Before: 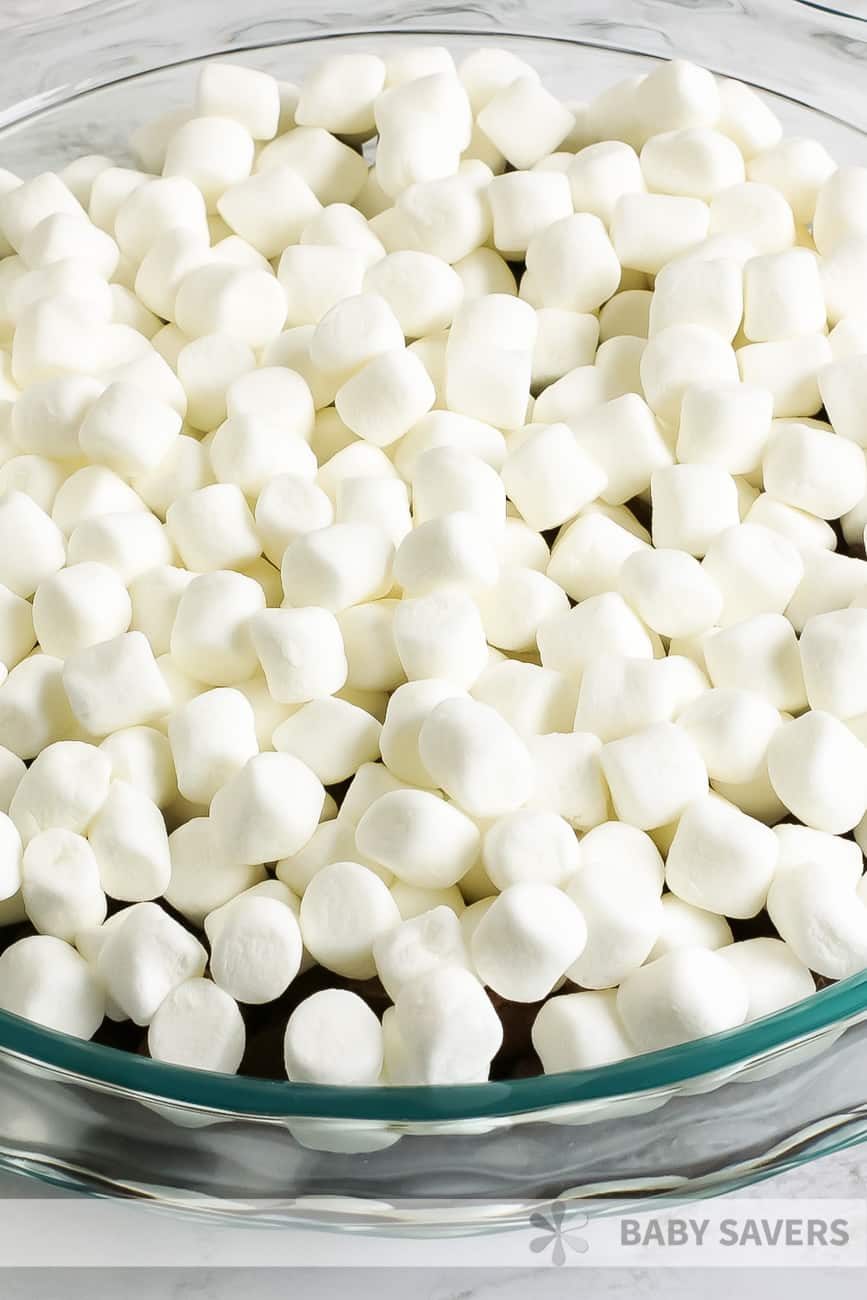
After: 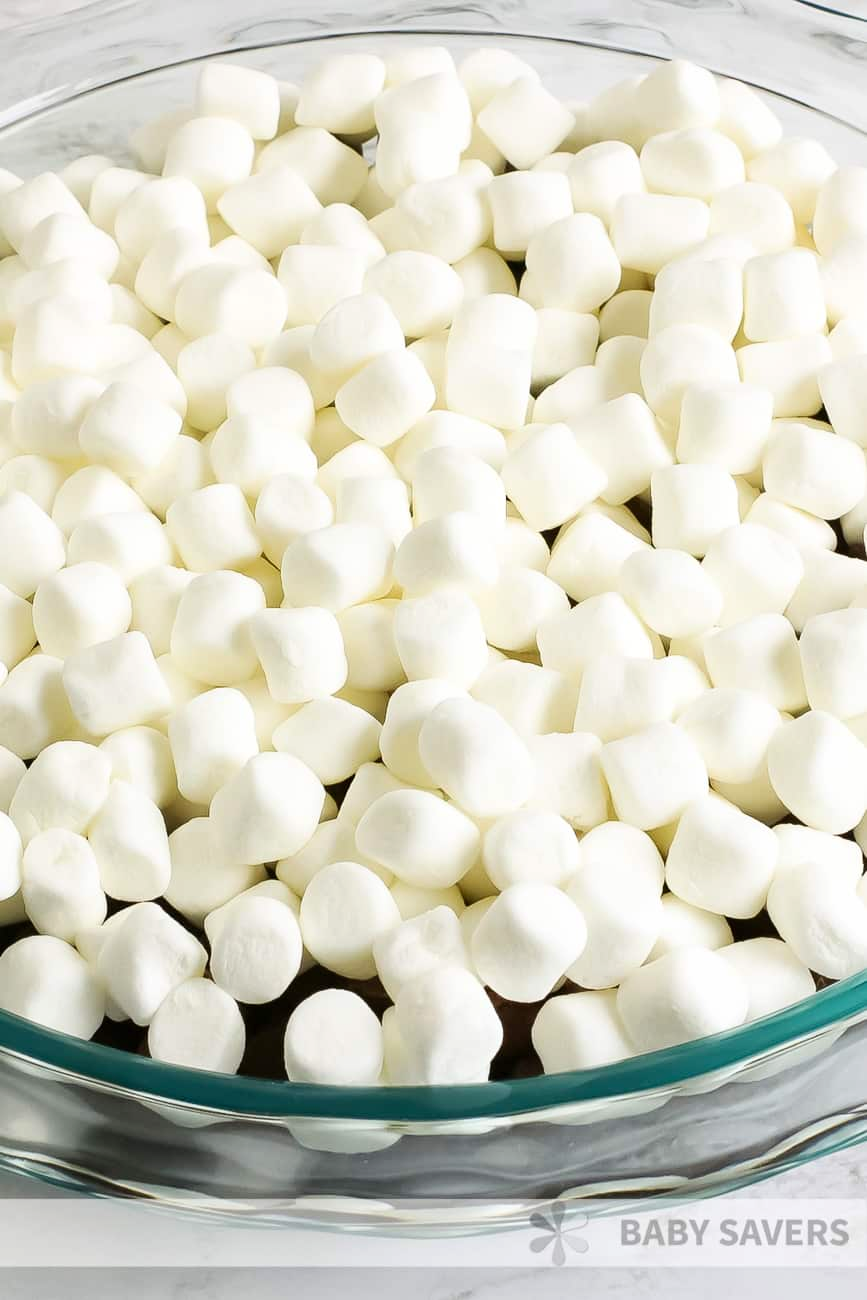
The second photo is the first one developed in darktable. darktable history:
contrast brightness saturation: contrast 0.097, brightness 0.035, saturation 0.091
exposure: exposure 0.014 EV, compensate highlight preservation false
